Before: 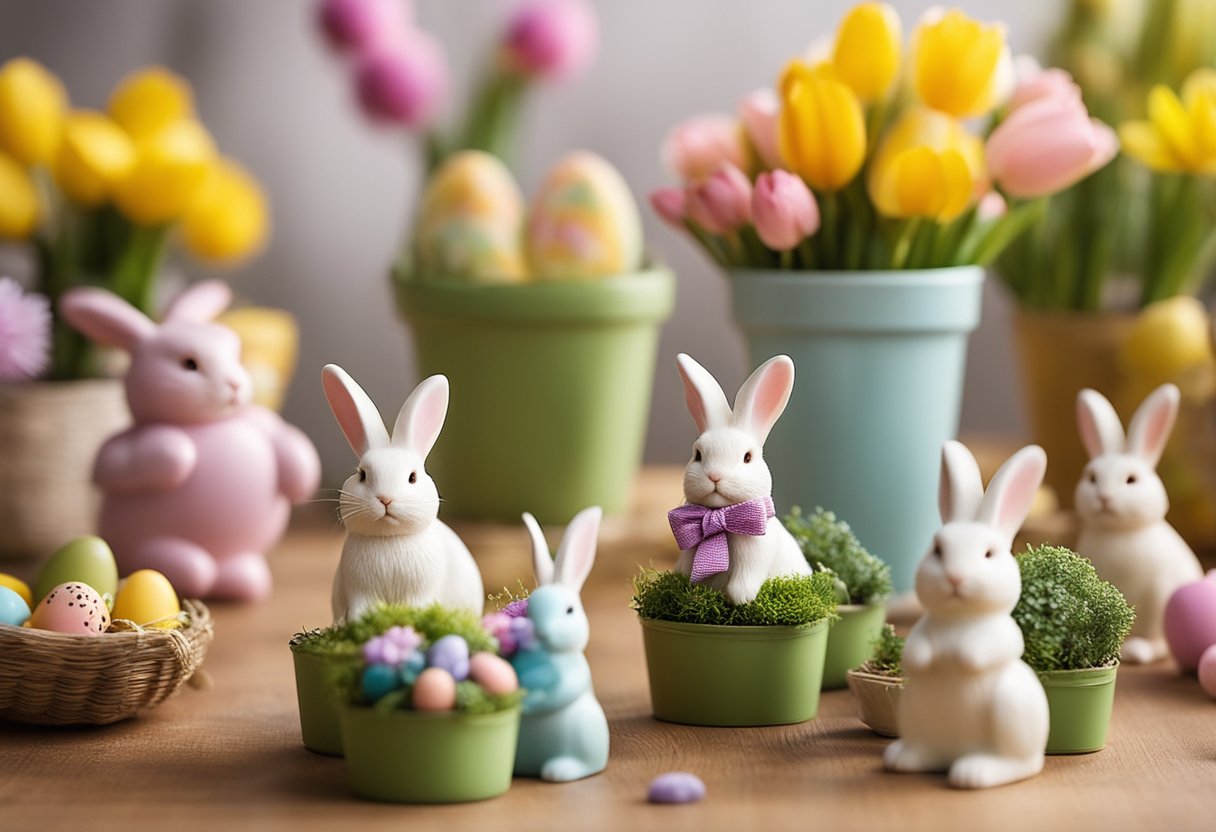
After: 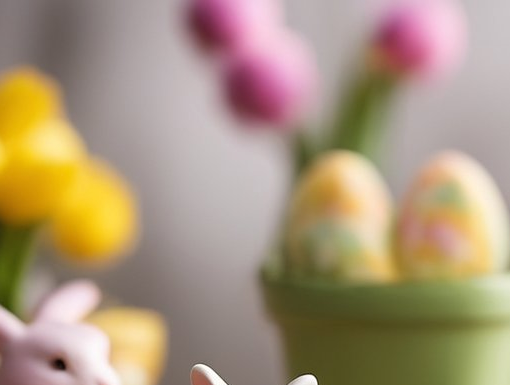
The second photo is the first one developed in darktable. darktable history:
crop and rotate: left 10.817%, top 0.062%, right 47.194%, bottom 53.626%
tone equalizer: on, module defaults
